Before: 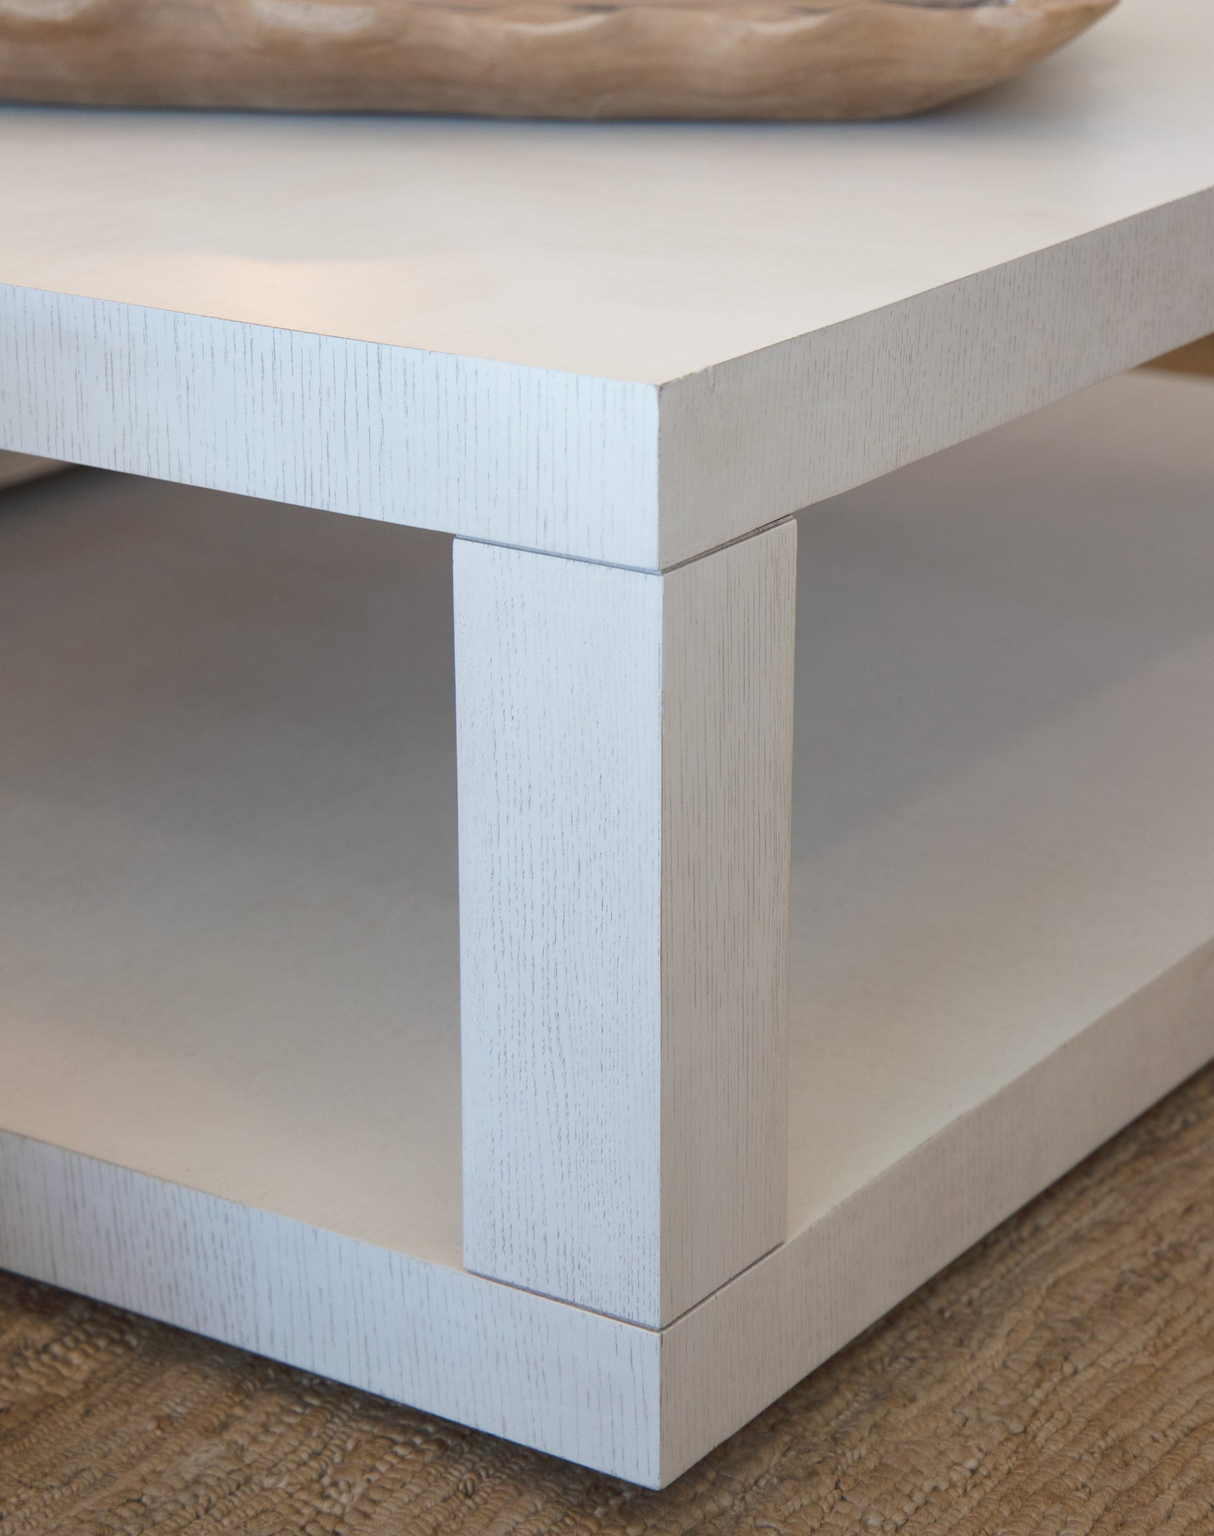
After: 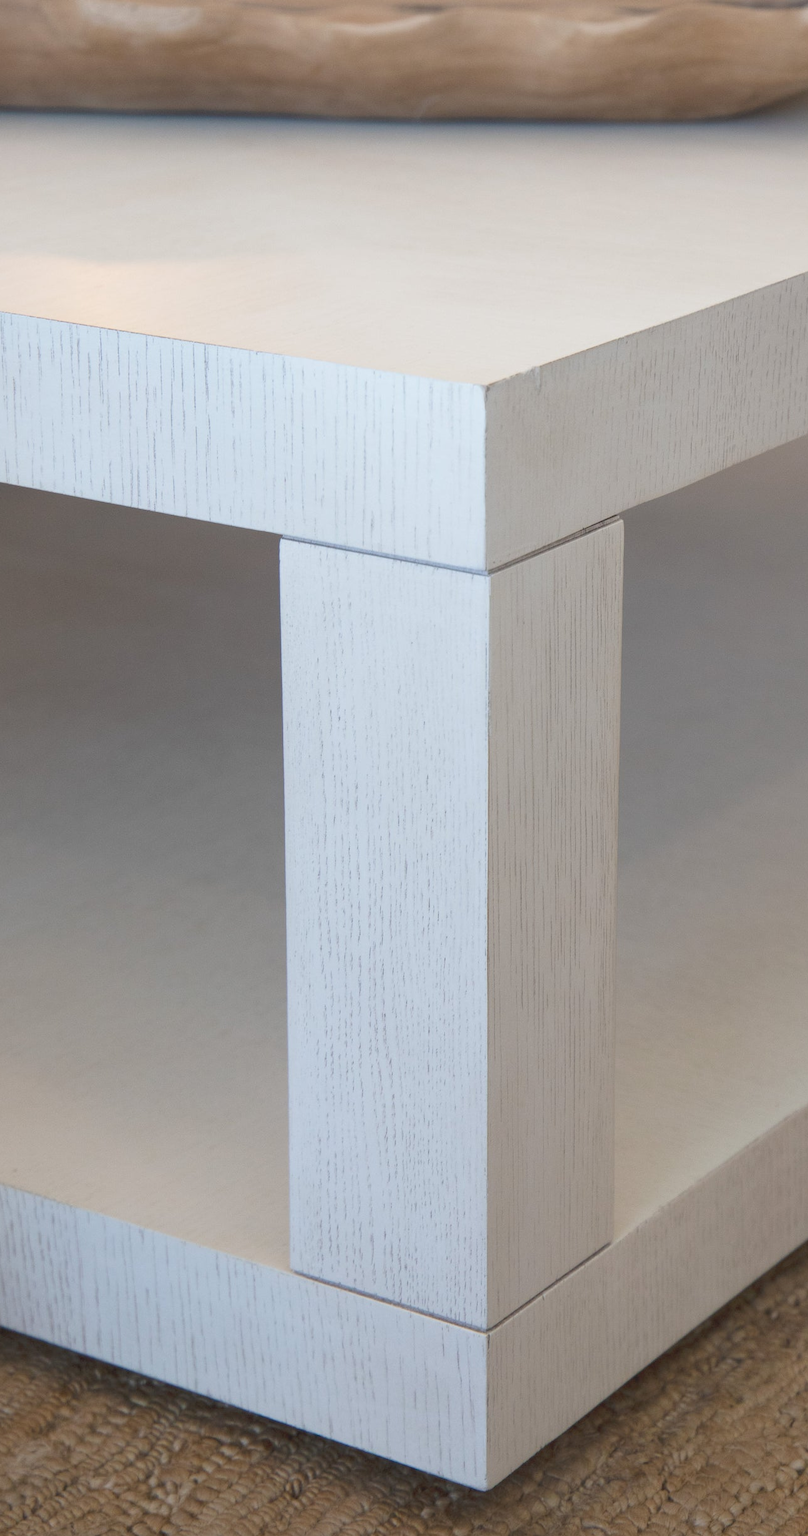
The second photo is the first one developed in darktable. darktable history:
crop and rotate: left 14.288%, right 19.081%
